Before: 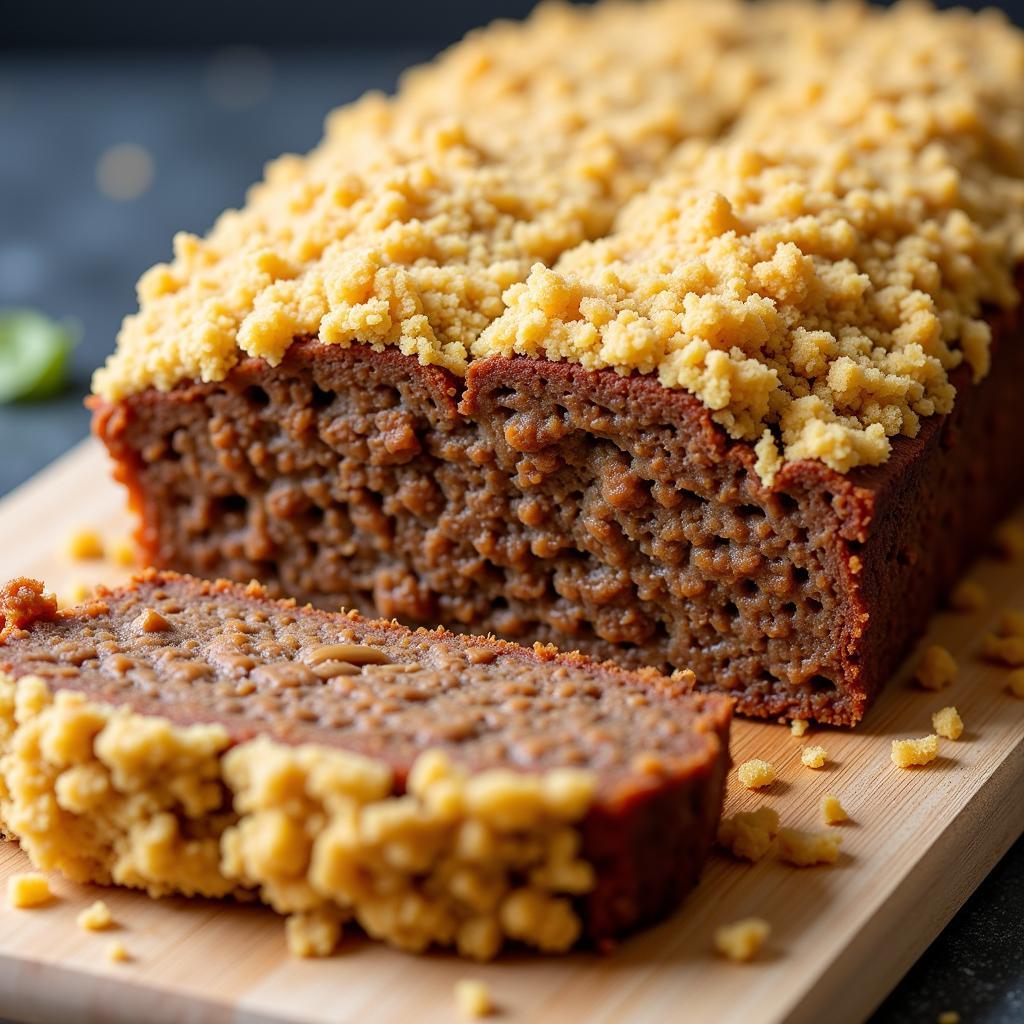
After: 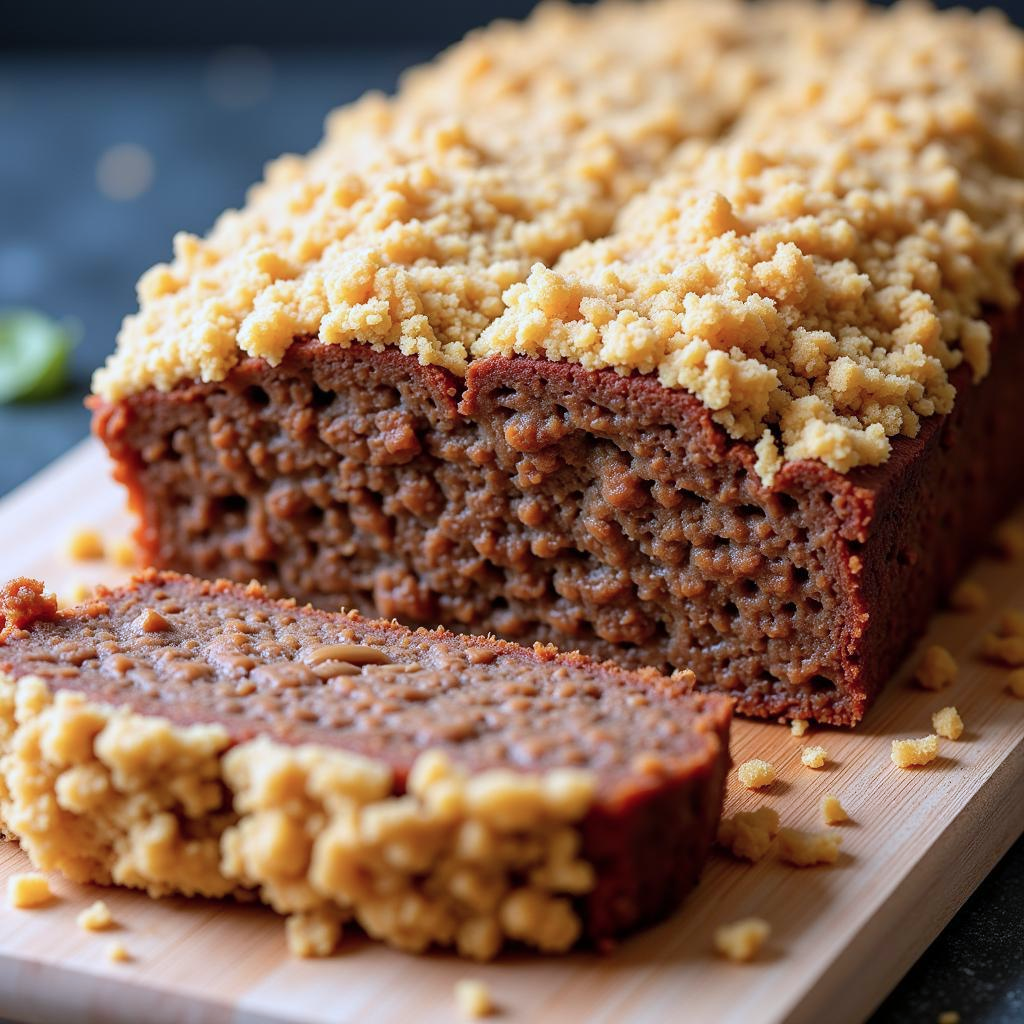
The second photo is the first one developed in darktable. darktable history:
color correction: highlights a* -1.95, highlights b* -18.63
